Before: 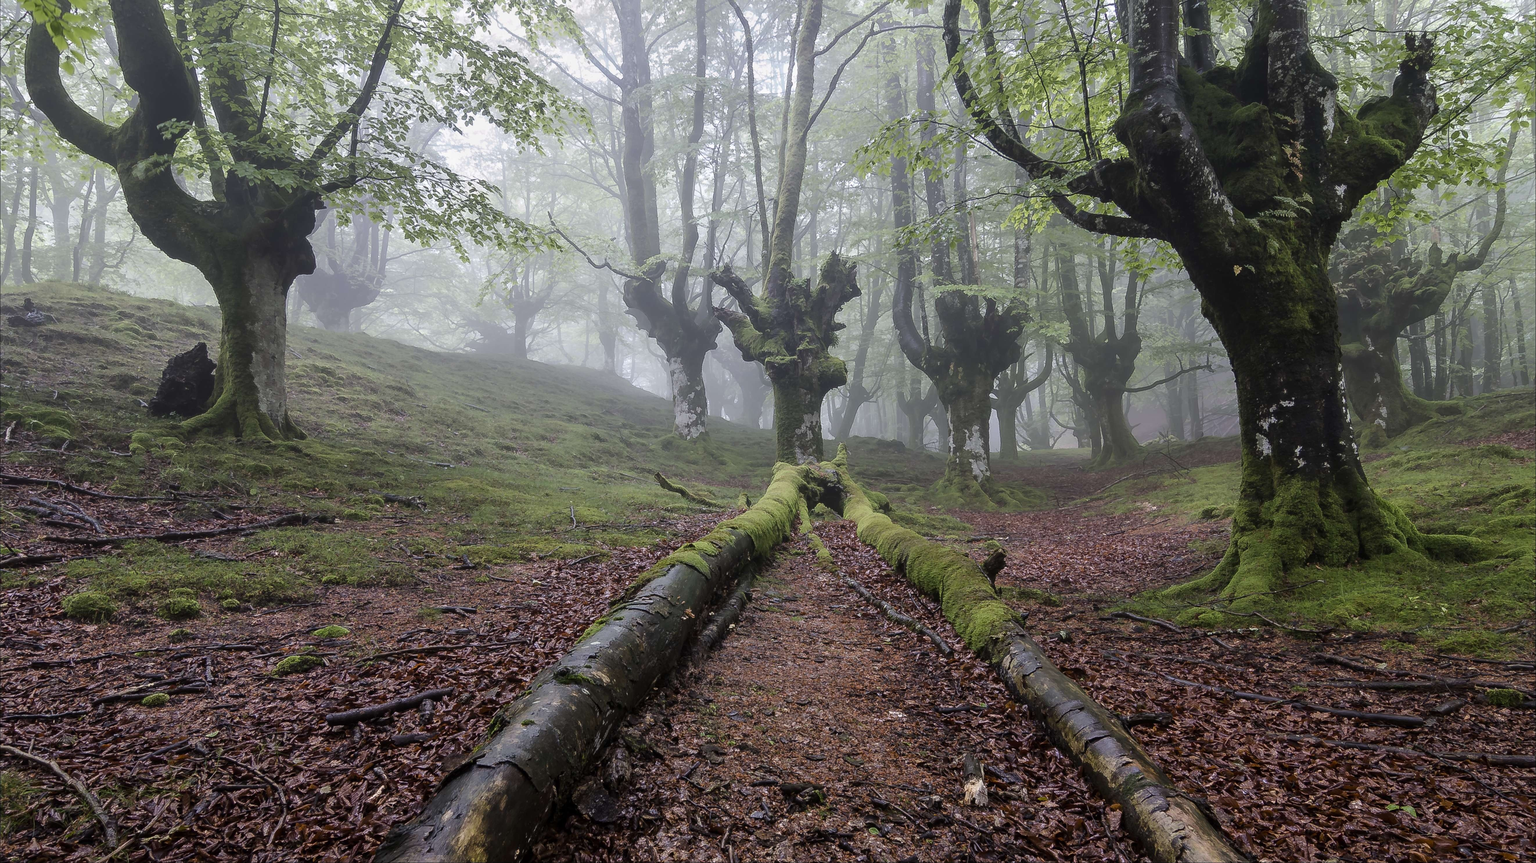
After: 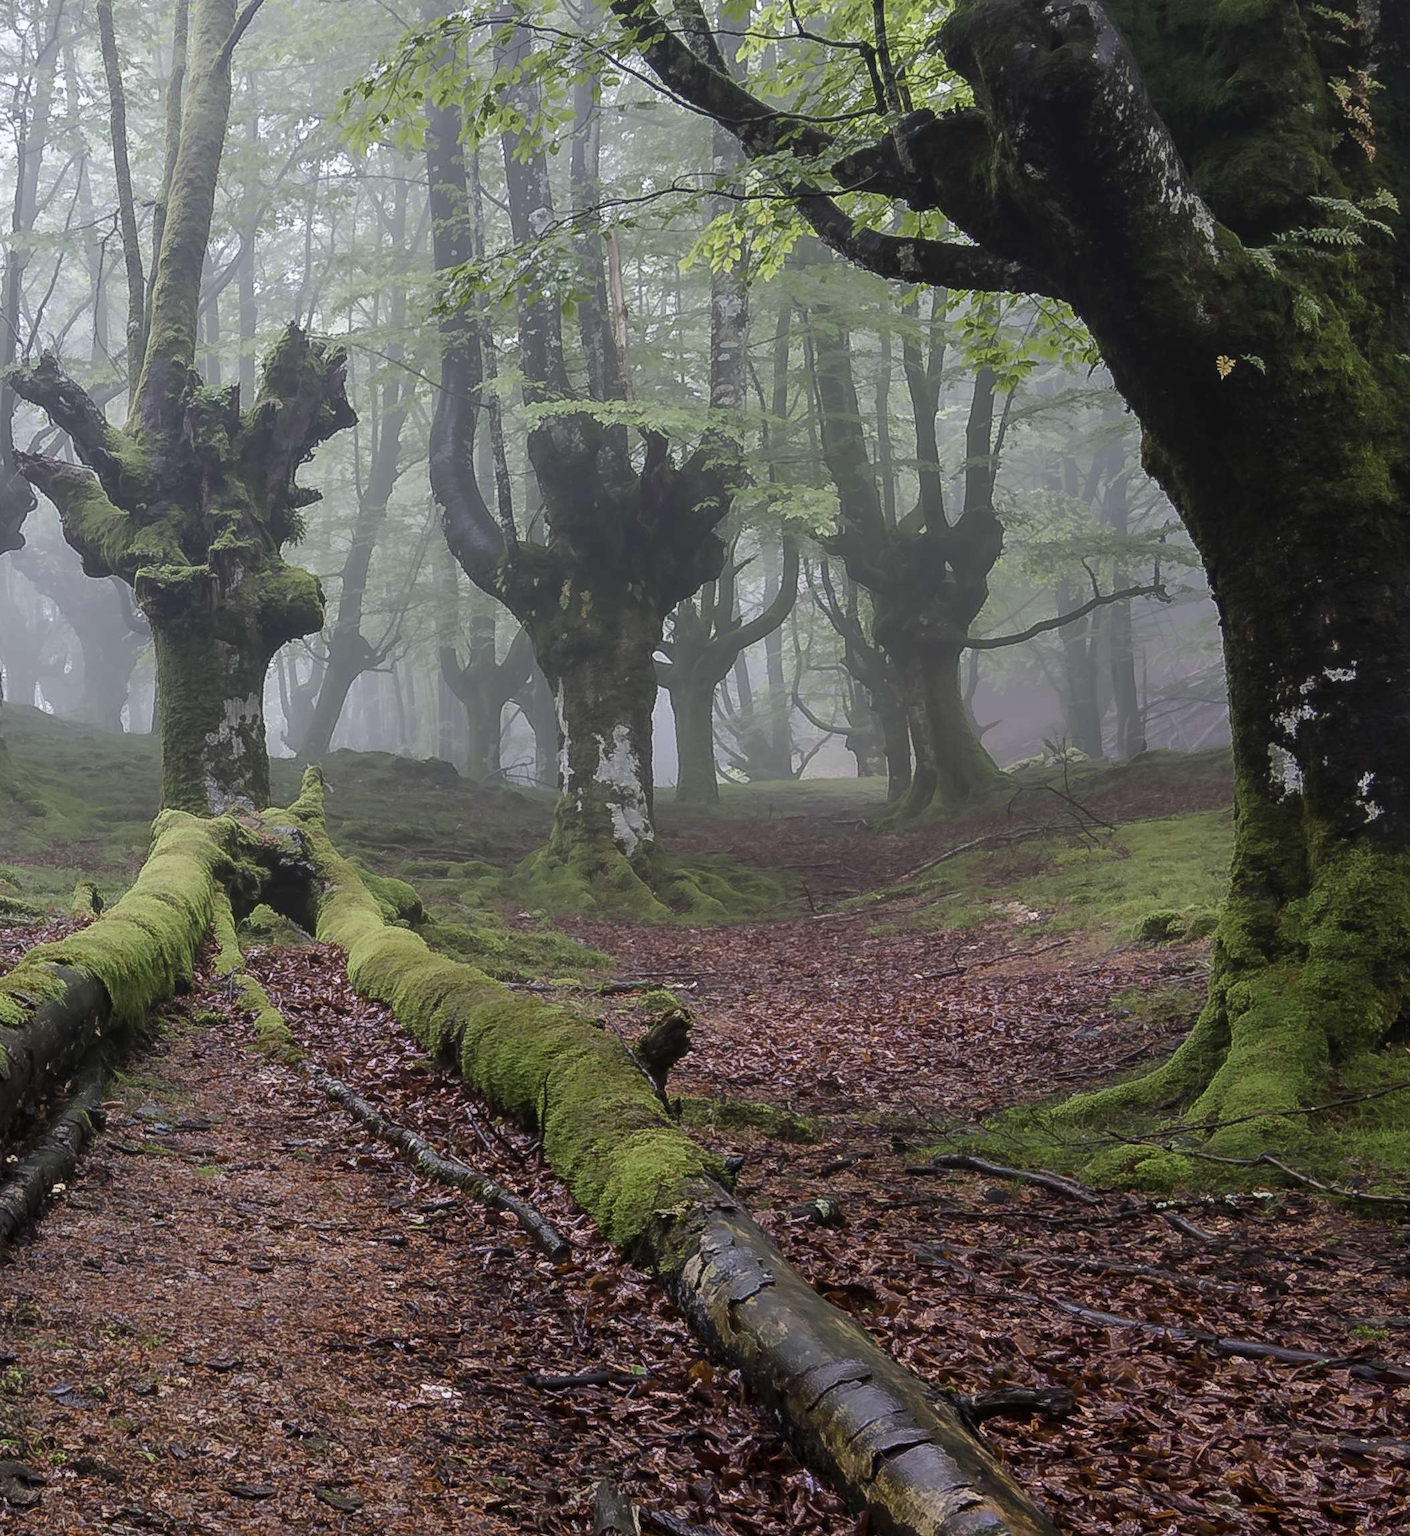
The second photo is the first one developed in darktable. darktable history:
crop: left 46.012%, top 12.905%, right 14.175%, bottom 9.92%
